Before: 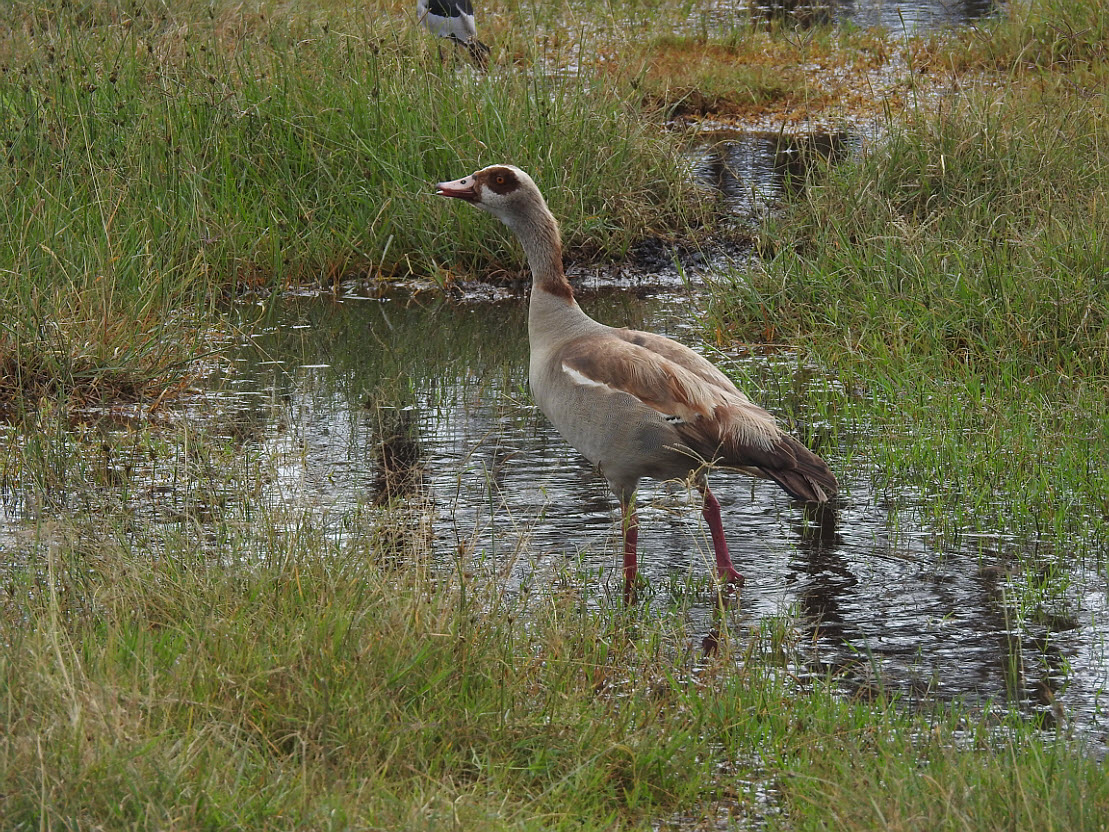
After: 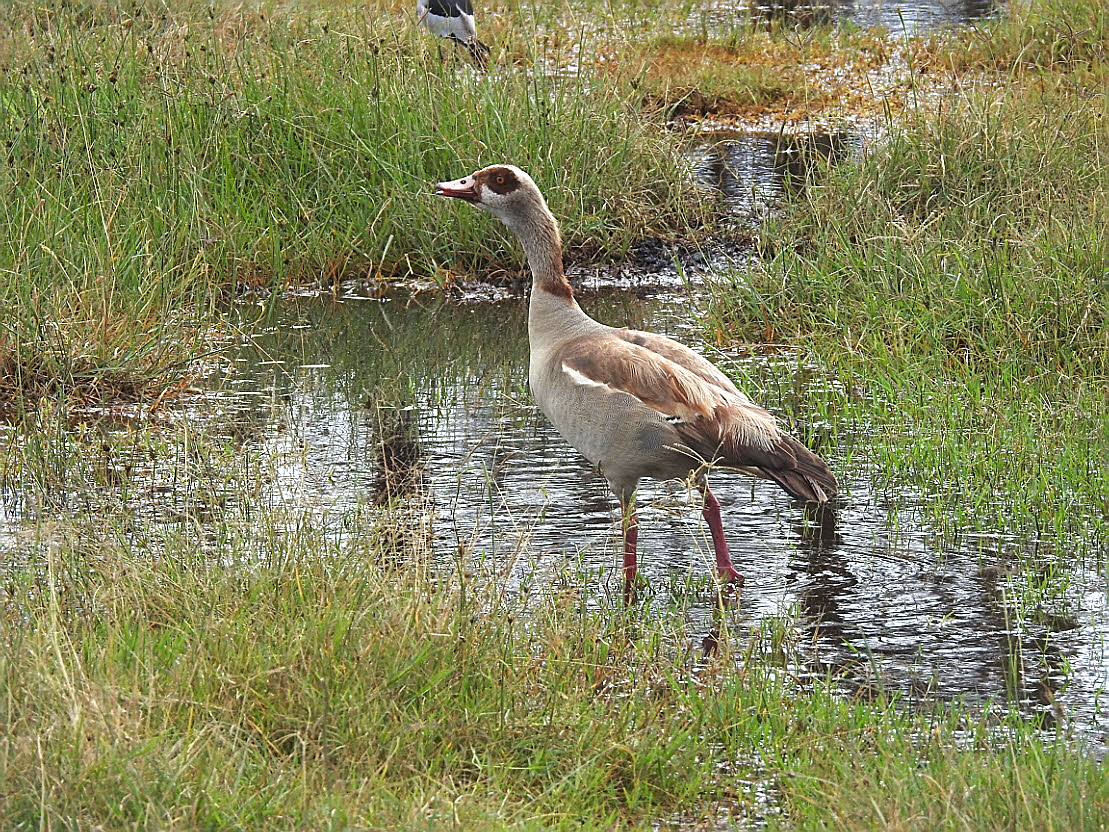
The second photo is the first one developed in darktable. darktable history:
levels: mode automatic, black 0.023%, white 99.97%, levels [0.062, 0.494, 0.925]
sharpen: on, module defaults
exposure: exposure 0.785 EV, compensate highlight preservation false
